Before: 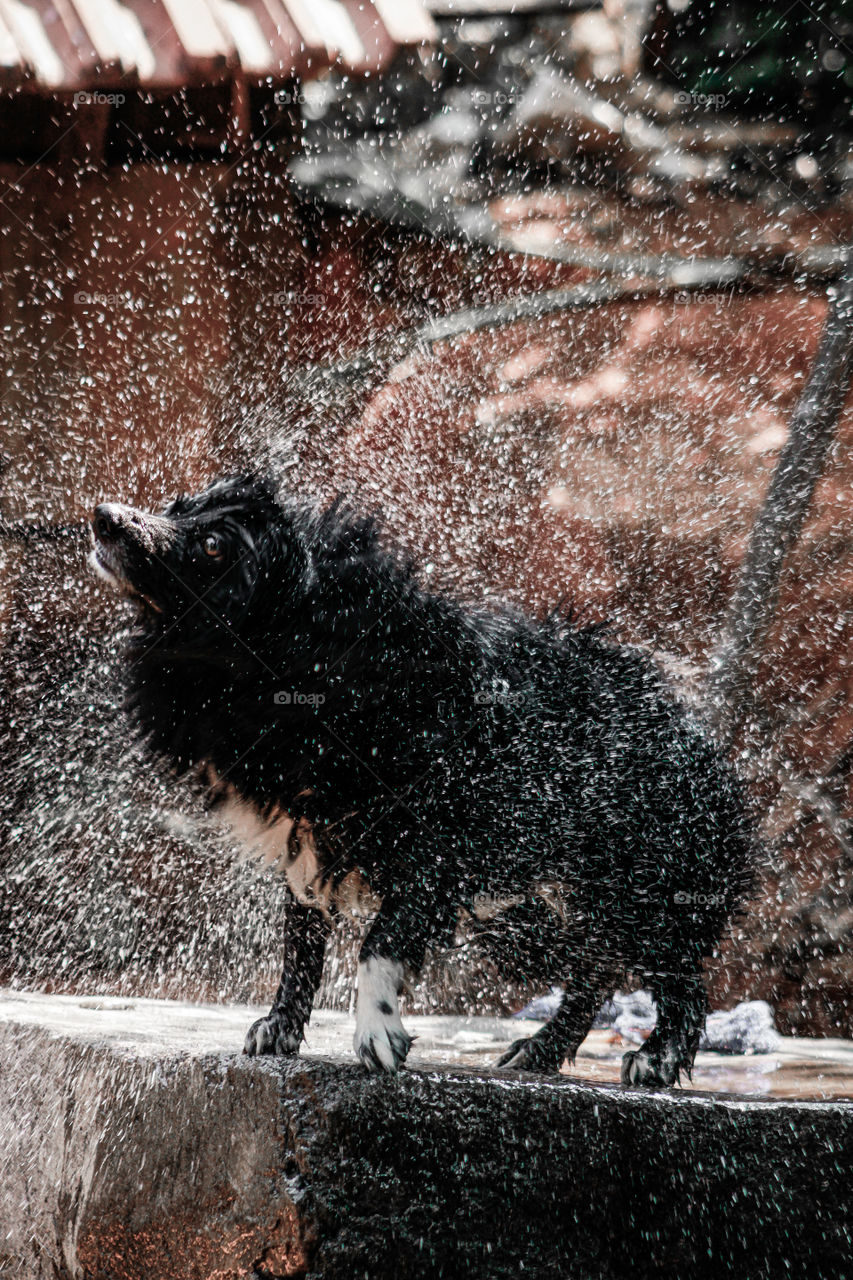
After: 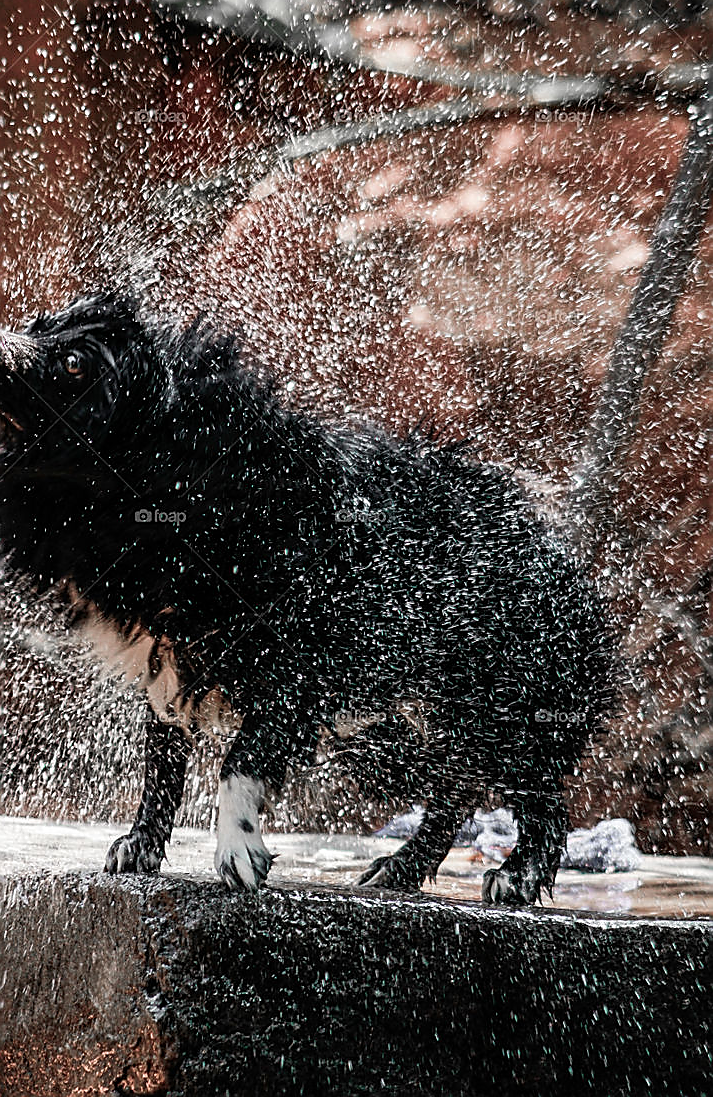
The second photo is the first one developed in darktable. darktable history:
sharpen: radius 1.4, amount 1.25, threshold 0.7
crop: left 16.315%, top 14.246%
